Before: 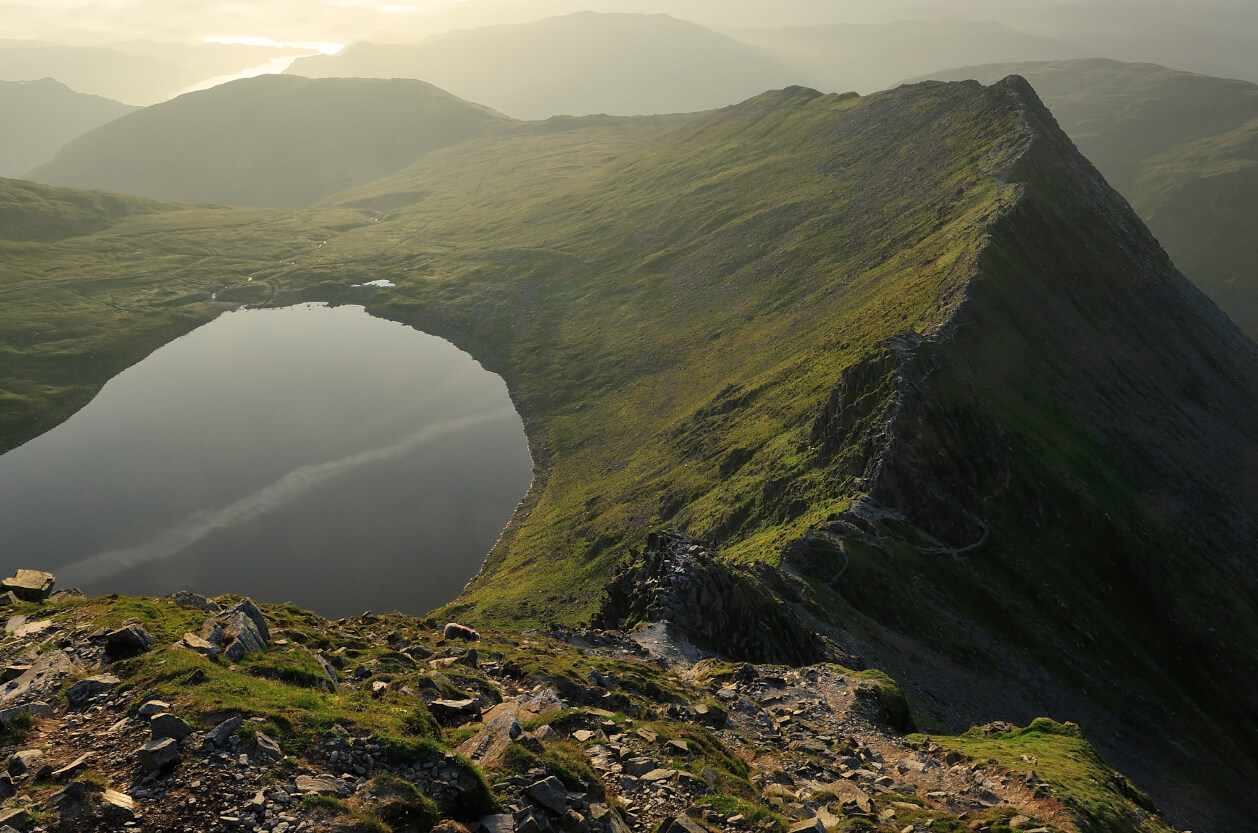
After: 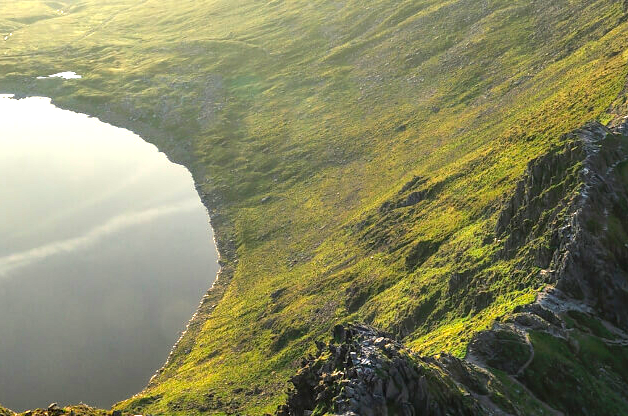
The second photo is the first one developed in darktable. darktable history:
color contrast: green-magenta contrast 1.2, blue-yellow contrast 1.2
exposure: black level correction 0, exposure 1.45 EV, compensate exposure bias true, compensate highlight preservation false
crop: left 25%, top 25%, right 25%, bottom 25%
local contrast: on, module defaults
